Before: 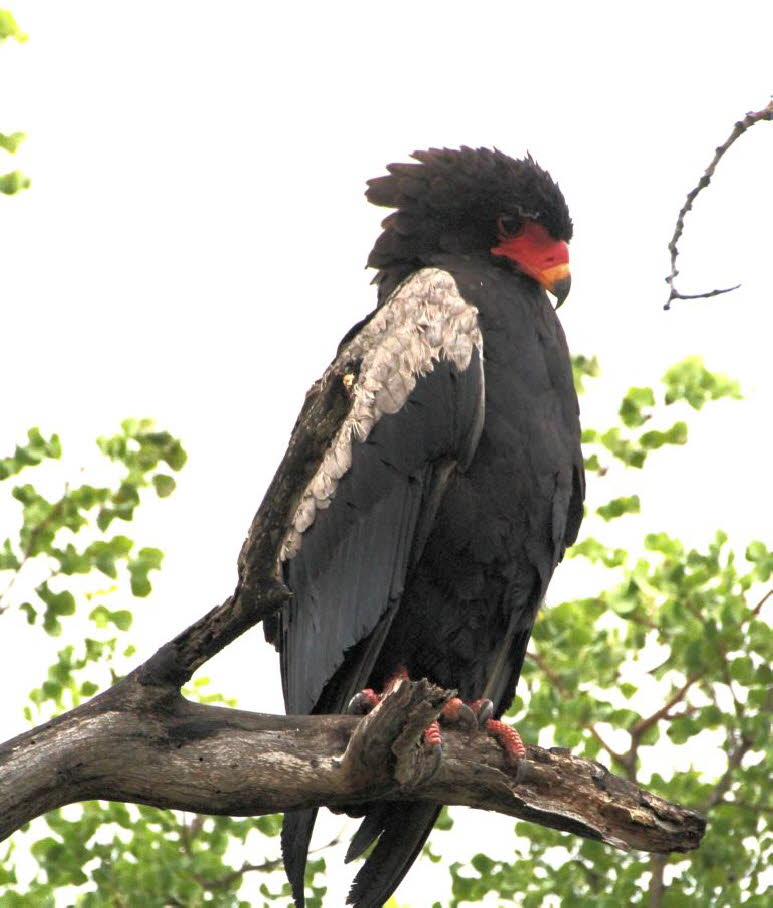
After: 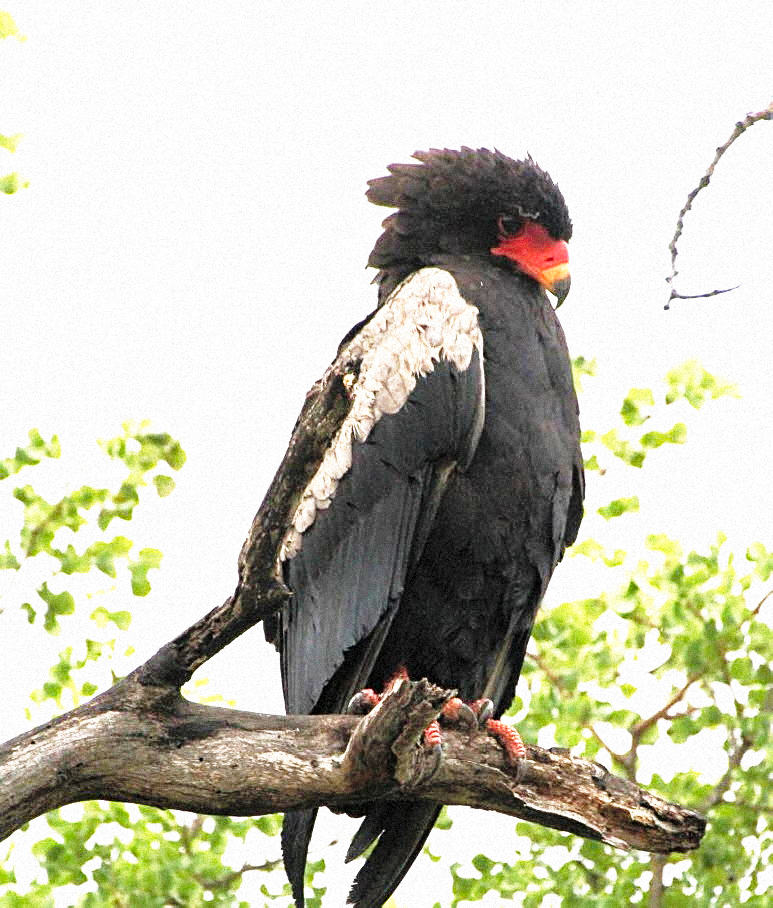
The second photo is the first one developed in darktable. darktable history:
grain: mid-tones bias 0%
base curve: curves: ch0 [(0, 0) (0.026, 0.03) (0.109, 0.232) (0.351, 0.748) (0.669, 0.968) (1, 1)], preserve colors none
sharpen: radius 2.167, amount 0.381, threshold 0
